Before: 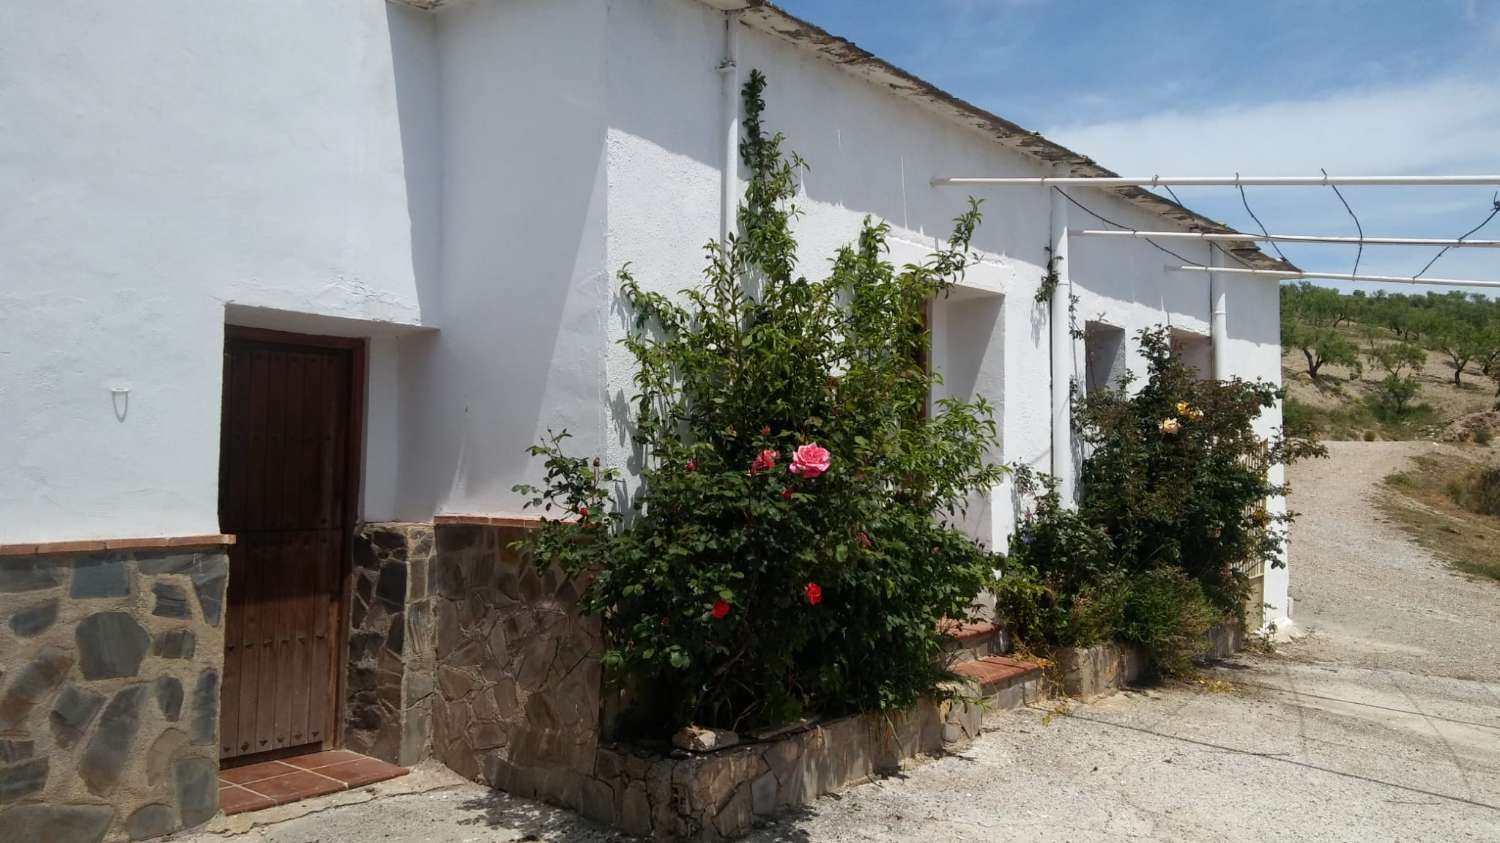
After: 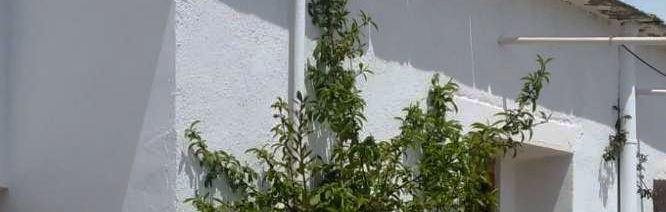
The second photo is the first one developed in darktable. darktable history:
crop: left 28.826%, top 16.79%, right 26.753%, bottom 58.021%
contrast brightness saturation: contrast 0.197, brightness 0.156, saturation 0.225
base curve: curves: ch0 [(0, 0) (0.841, 0.609) (1, 1)], preserve colors none
